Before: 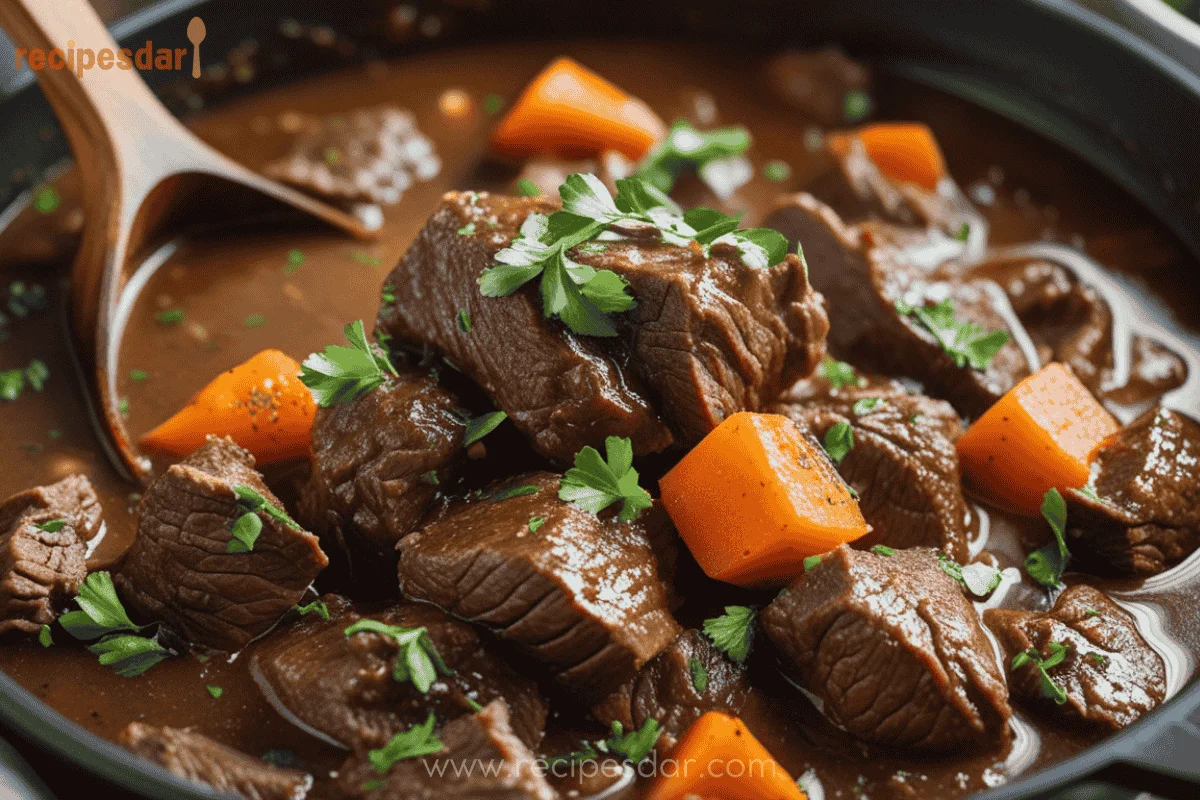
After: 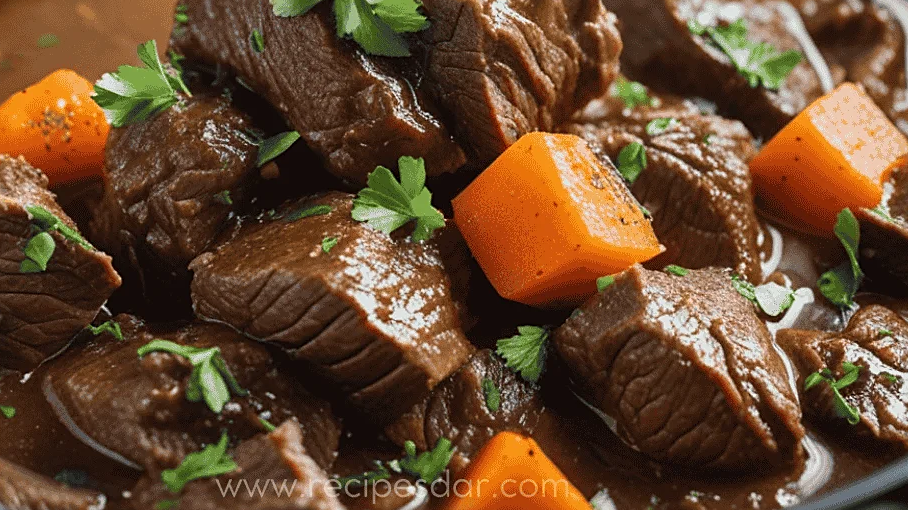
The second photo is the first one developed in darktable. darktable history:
crop and rotate: left 17.299%, top 35.115%, right 7.015%, bottom 1.024%
sharpen: radius 1.864, amount 0.398, threshold 1.271
